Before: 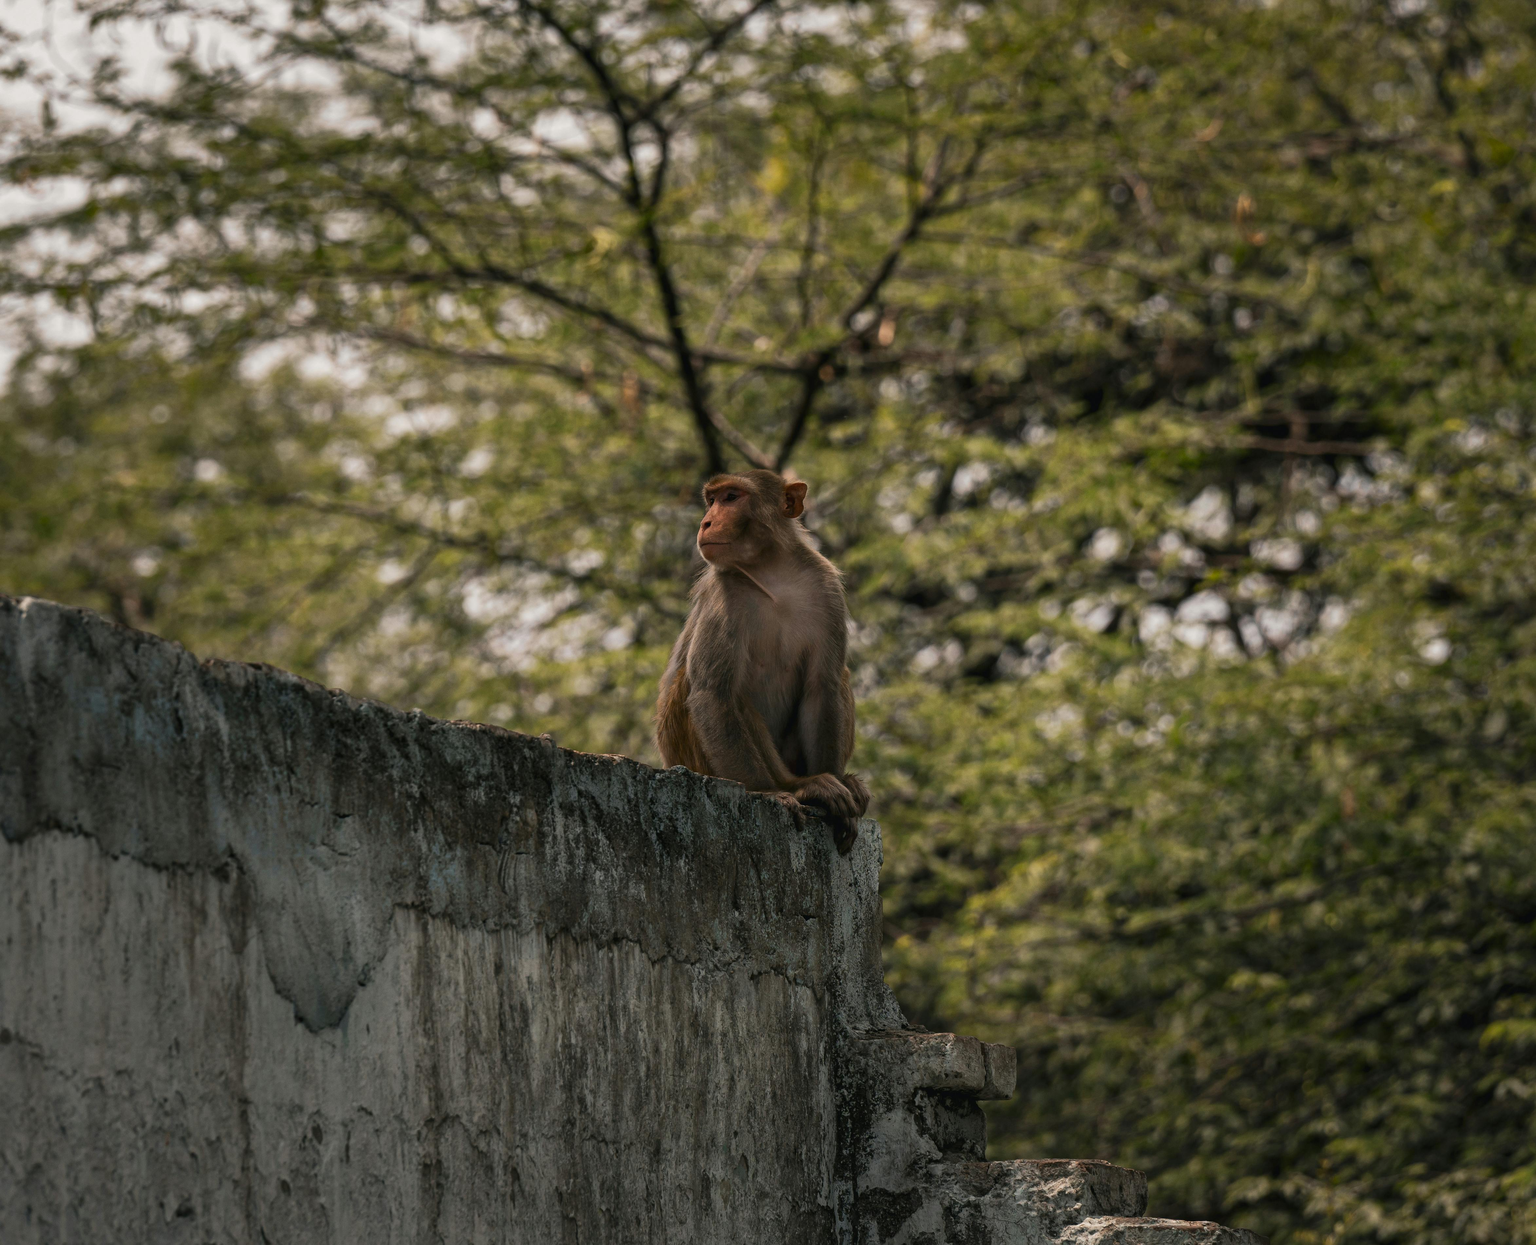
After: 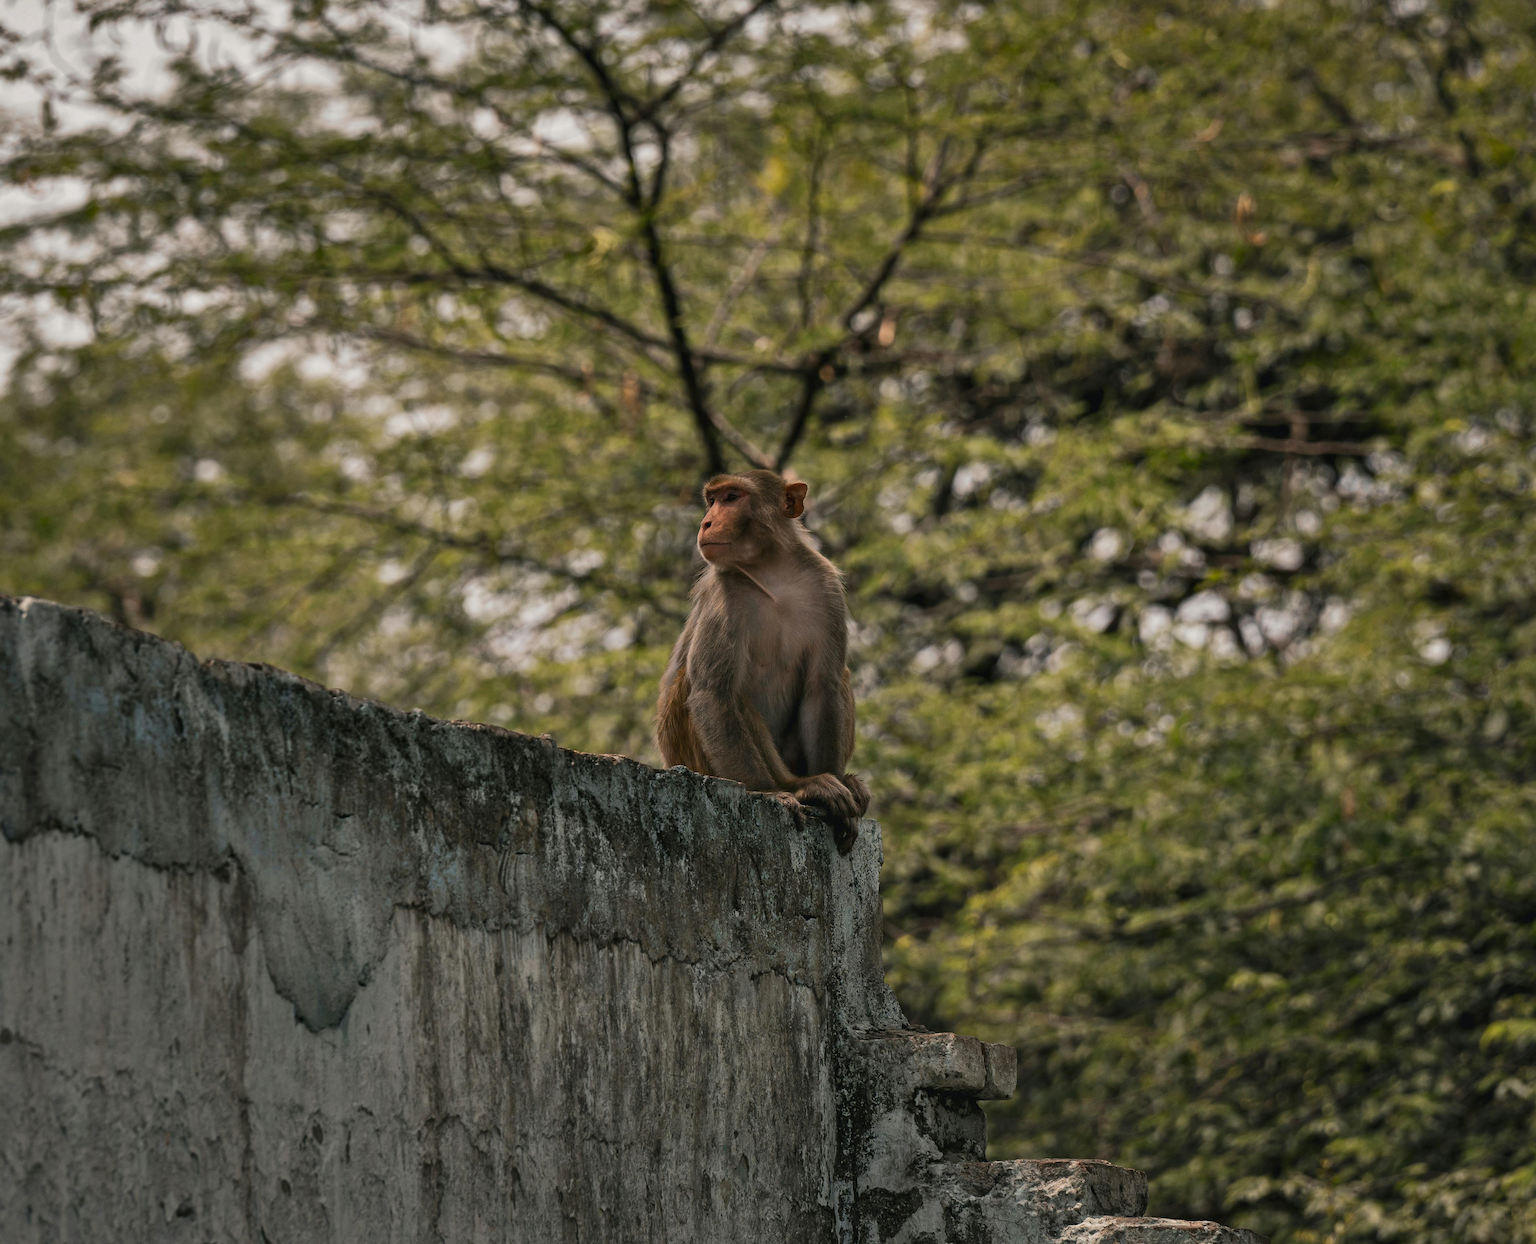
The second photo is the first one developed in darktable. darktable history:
shadows and highlights: shadows 43.43, white point adjustment -1.63, soften with gaussian
